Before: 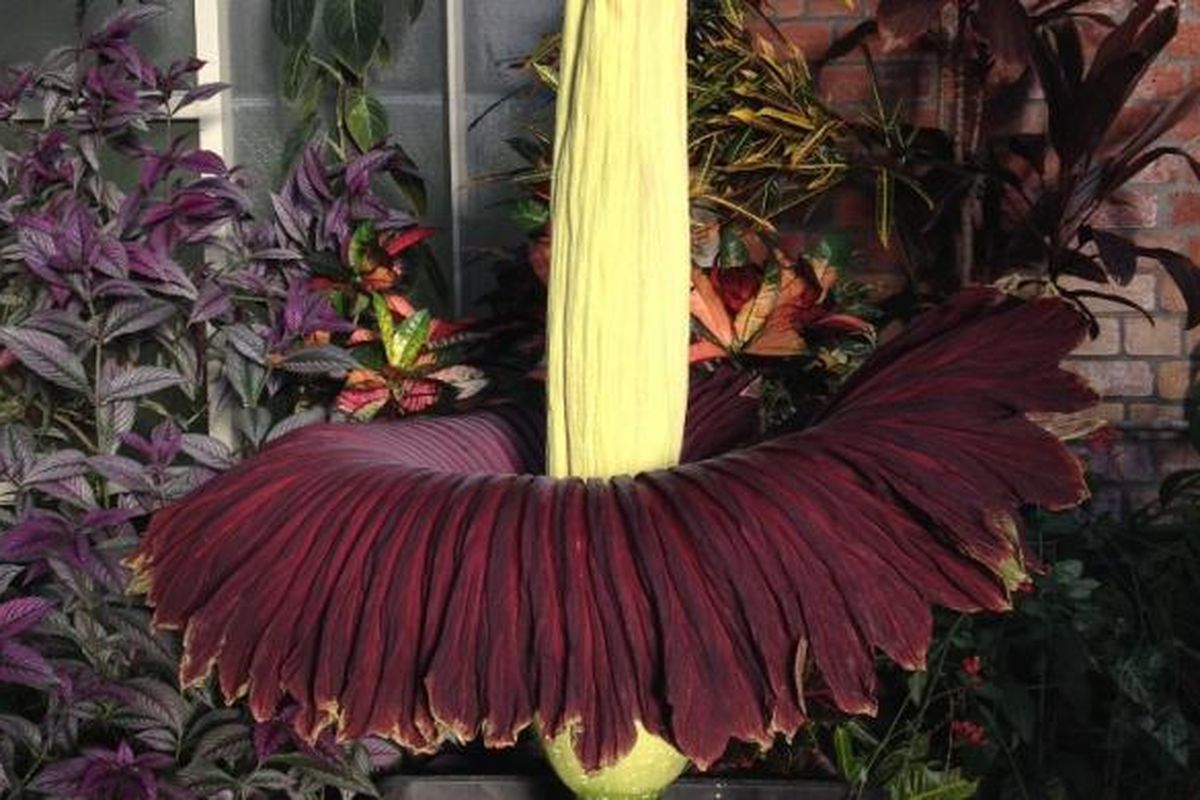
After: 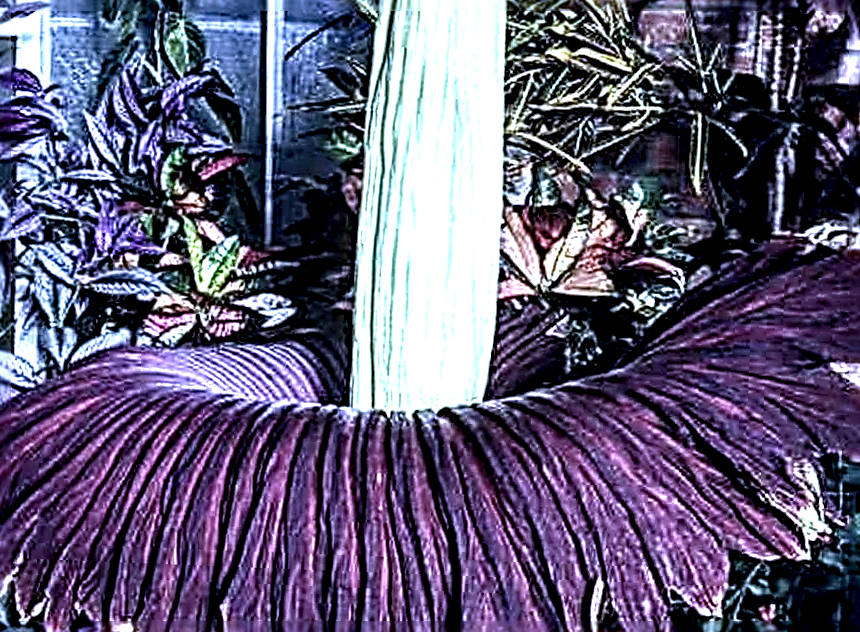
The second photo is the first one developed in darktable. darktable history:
color calibration: x 0.37, y 0.382, temperature 4313.32 K
rotate and perspective: rotation 2.27°, automatic cropping off
shadows and highlights: soften with gaussian
sharpen: radius 4.001, amount 2
local contrast: highlights 115%, shadows 42%, detail 293%
white balance: red 0.766, blue 1.537
crop and rotate: left 17.046%, top 10.659%, right 12.989%, bottom 14.553%
